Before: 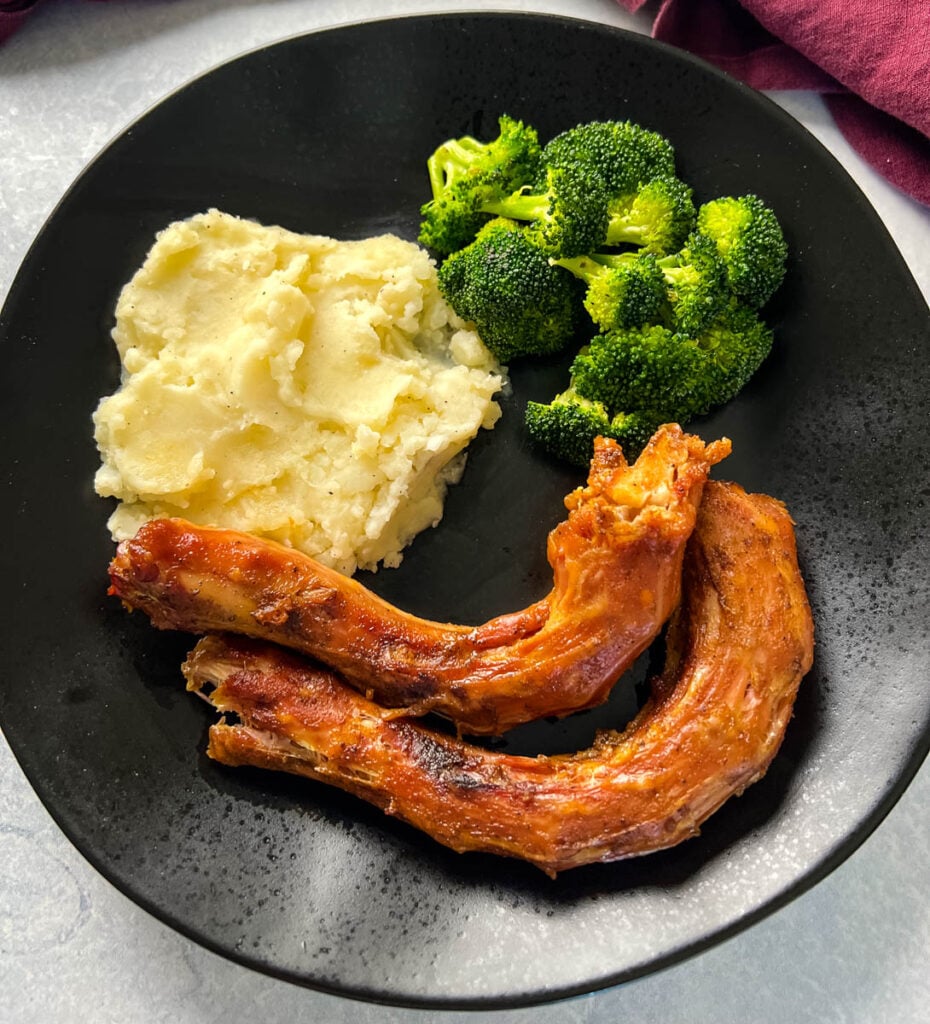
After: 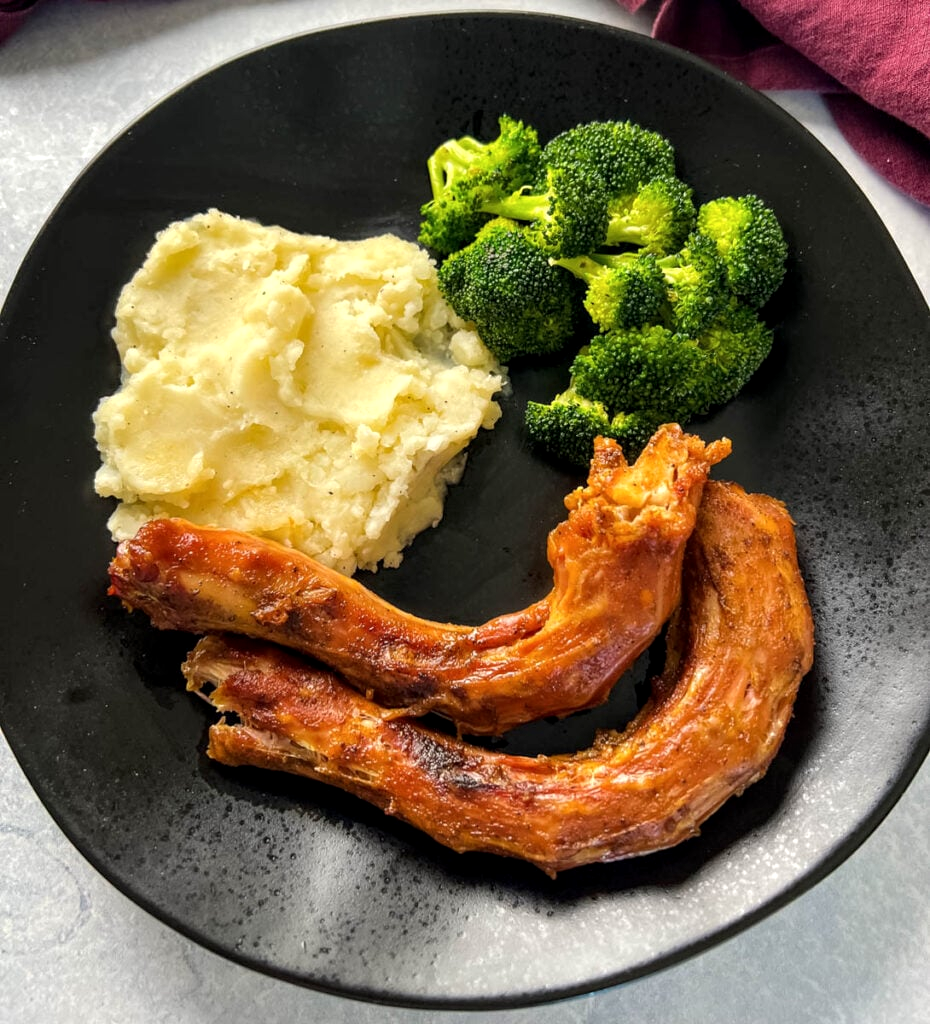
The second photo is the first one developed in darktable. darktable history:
local contrast: highlights 106%, shadows 102%, detail 120%, midtone range 0.2
